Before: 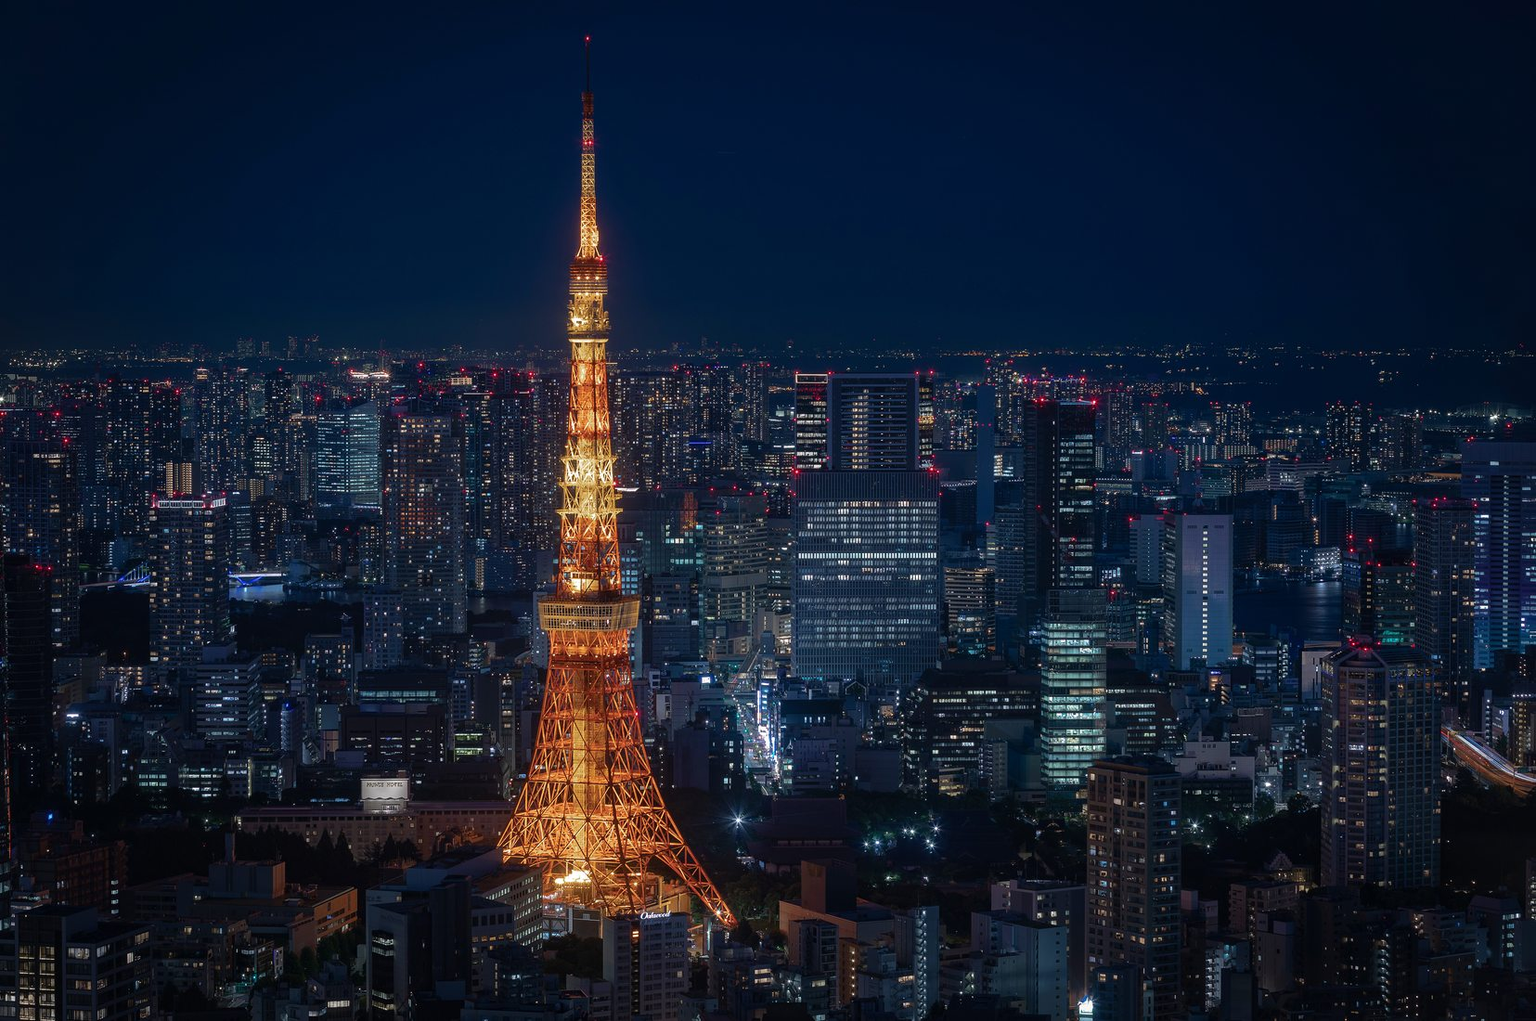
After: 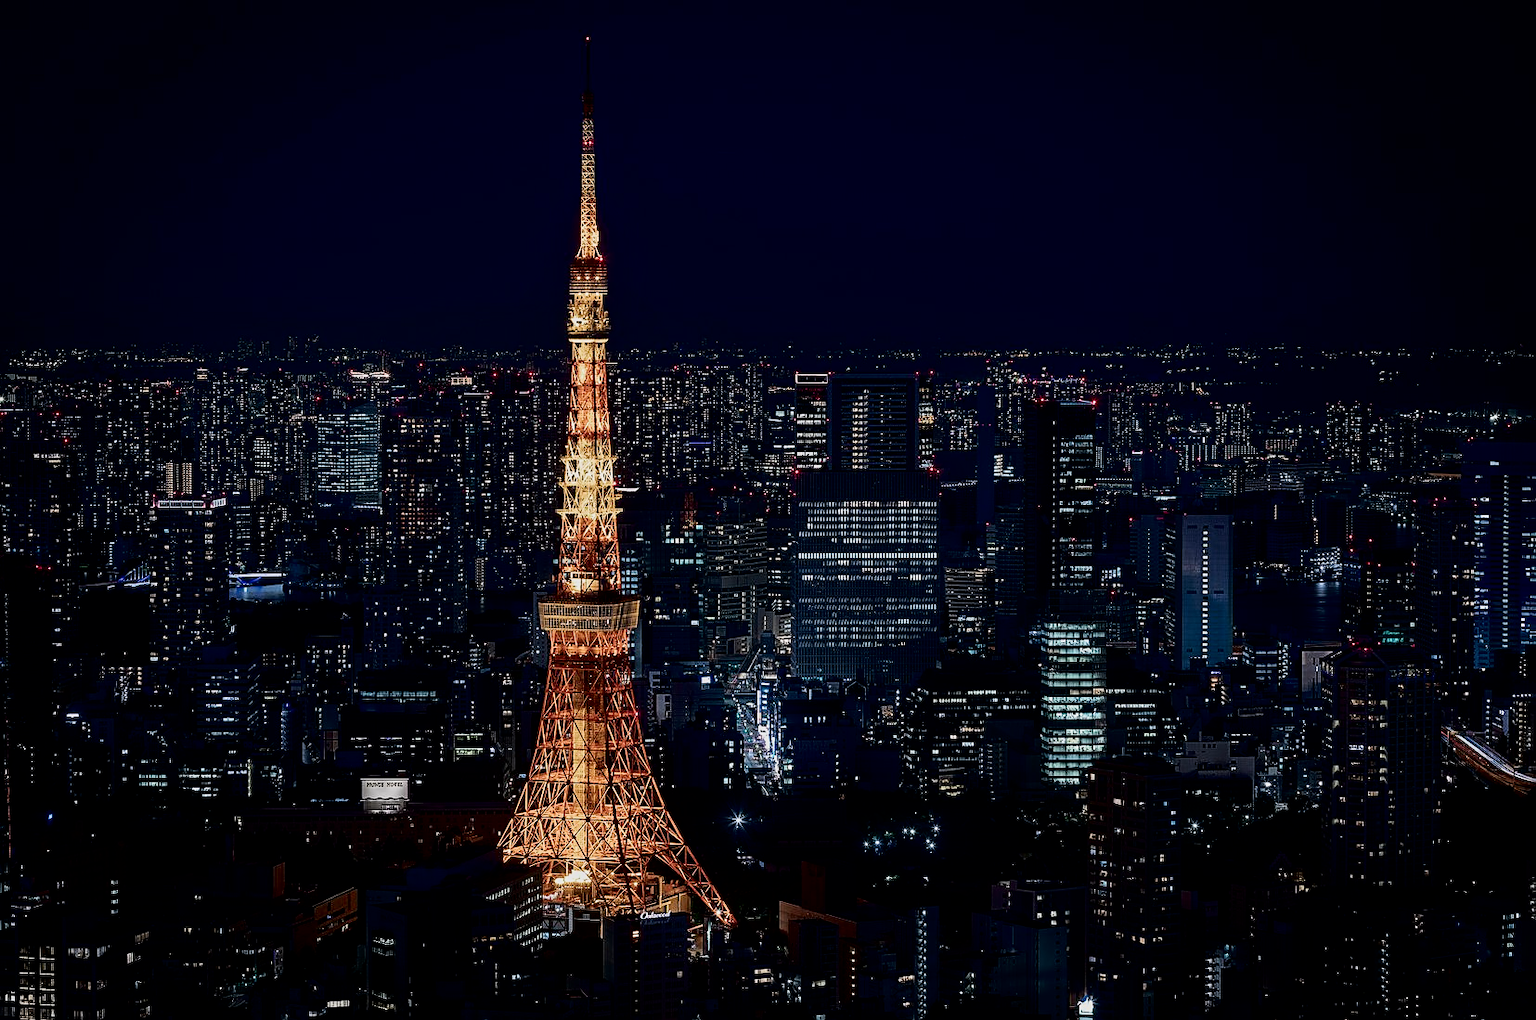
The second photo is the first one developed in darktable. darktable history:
tone curve: curves: ch0 [(0, 0) (0.003, 0.001) (0.011, 0.001) (0.025, 0.001) (0.044, 0.001) (0.069, 0.003) (0.1, 0.007) (0.136, 0.013) (0.177, 0.032) (0.224, 0.083) (0.277, 0.157) (0.335, 0.237) (0.399, 0.334) (0.468, 0.446) (0.543, 0.562) (0.623, 0.683) (0.709, 0.801) (0.801, 0.869) (0.898, 0.918) (1, 1)], color space Lab, independent channels, preserve colors none
sharpen: on, module defaults
filmic rgb: black relative exposure -7.65 EV, white relative exposure 4.56 EV, threshold 5.94 EV, hardness 3.61, contrast 1.111, add noise in highlights 0.001, color science v3 (2019), use custom middle-gray values true, contrast in highlights soft, enable highlight reconstruction true
